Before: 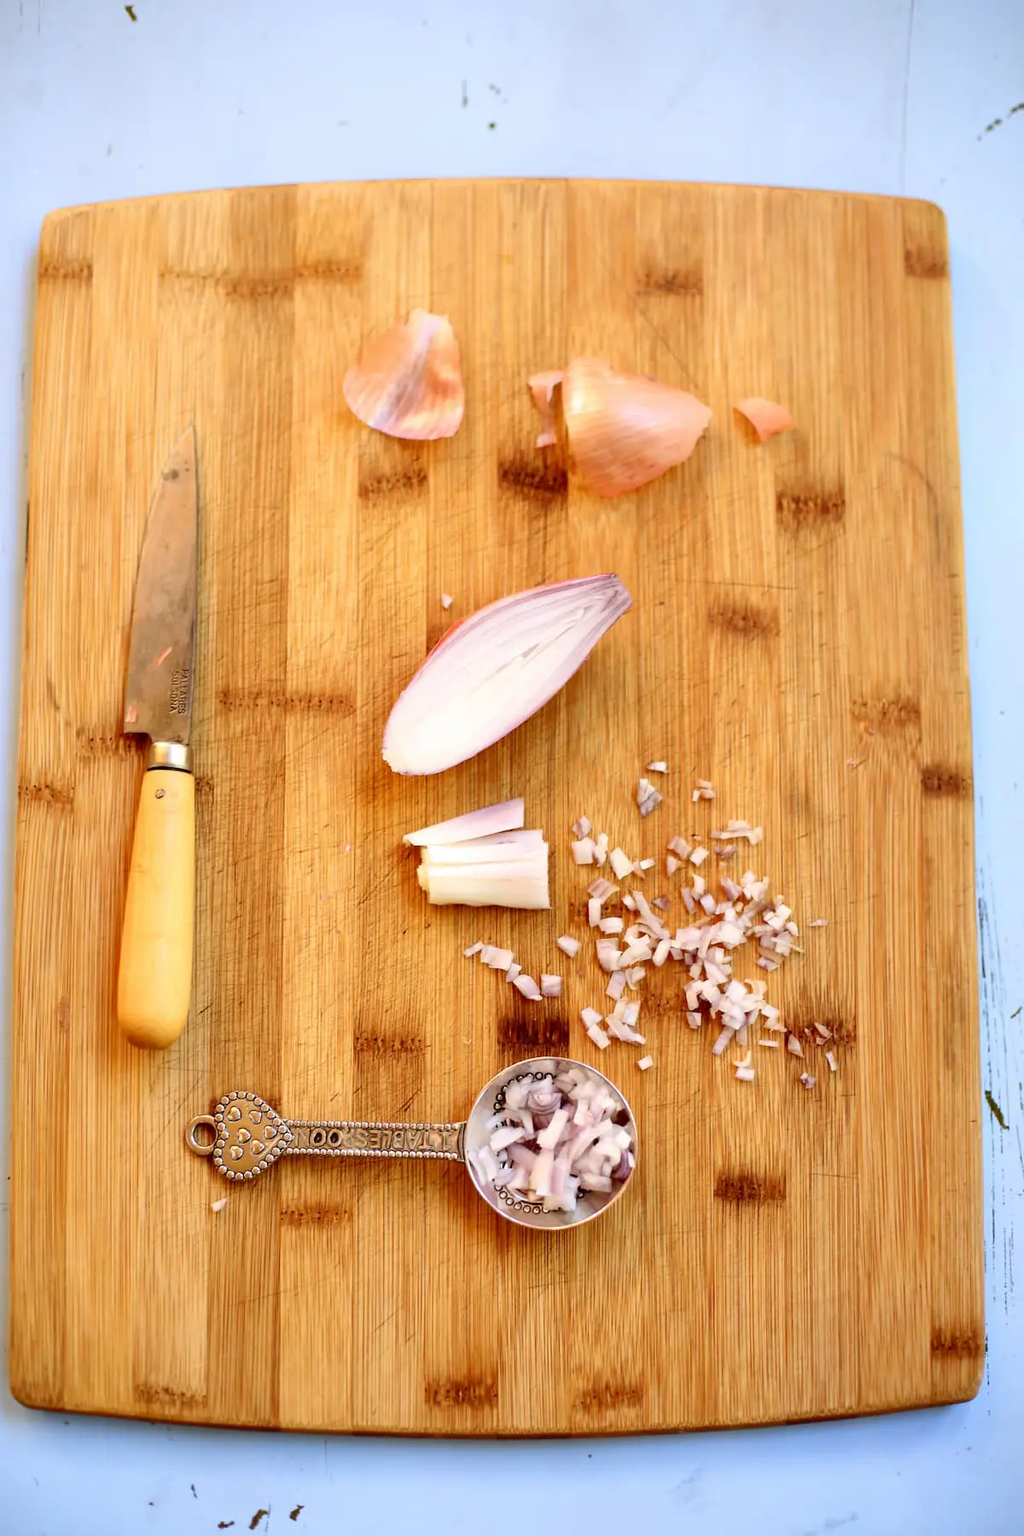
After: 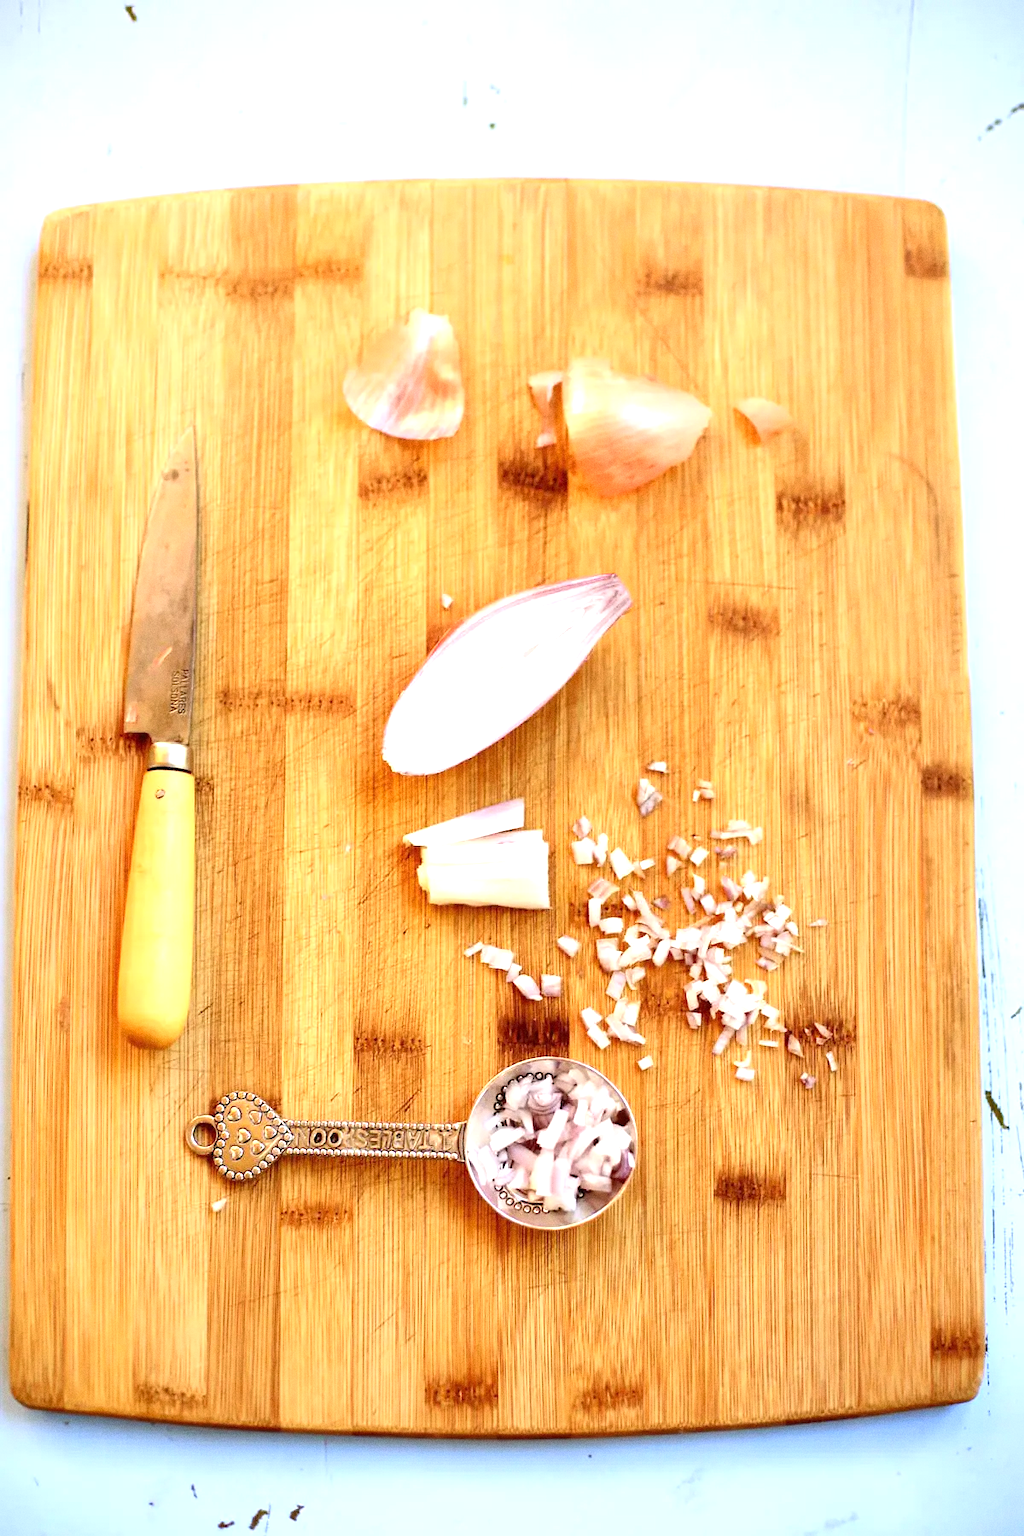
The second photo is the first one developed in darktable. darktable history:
grain: coarseness 0.09 ISO
exposure: black level correction 0, exposure 0.7 EV, compensate exposure bias true, compensate highlight preservation false
